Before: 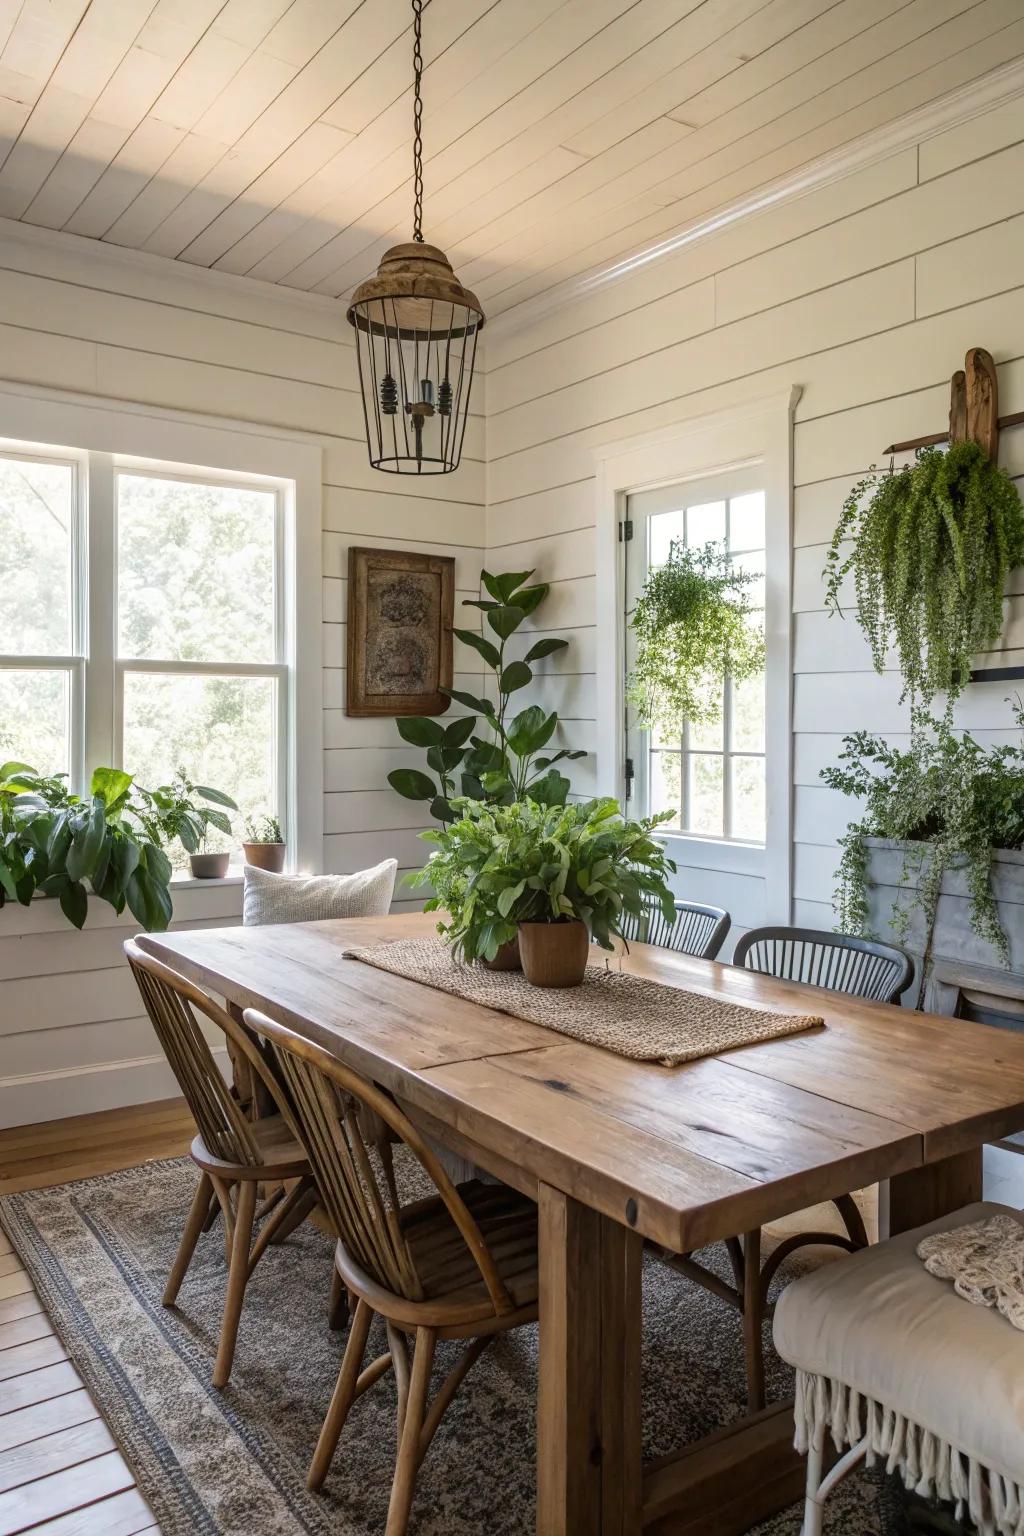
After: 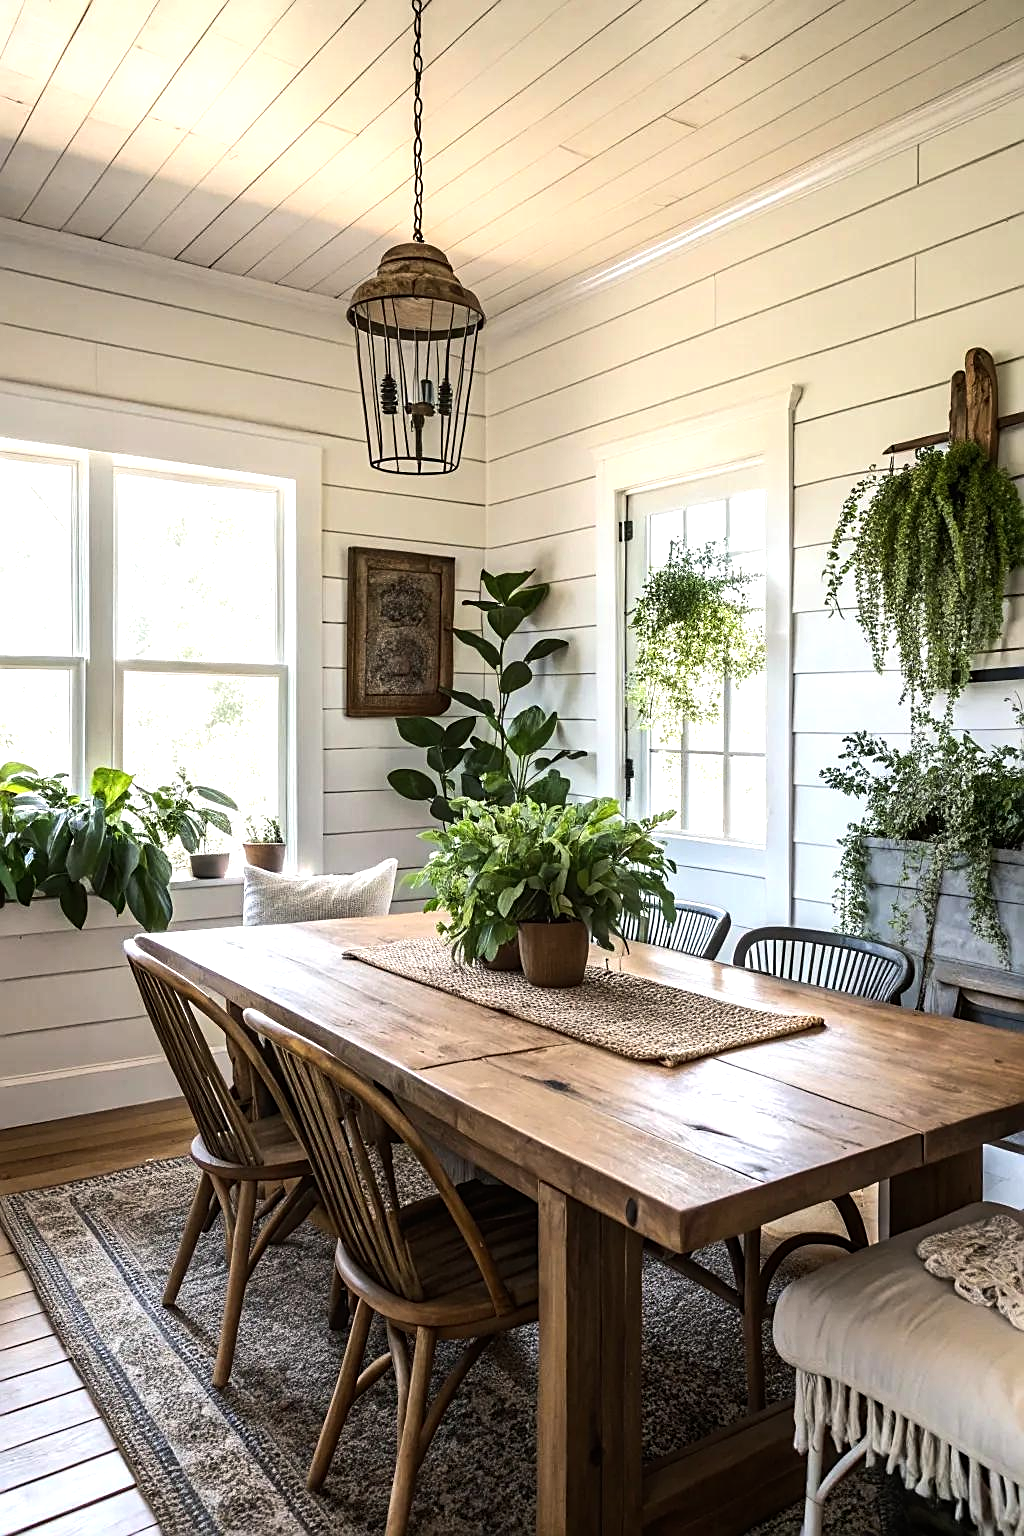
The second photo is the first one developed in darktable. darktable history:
tone equalizer: -8 EV -0.752 EV, -7 EV -0.686 EV, -6 EV -0.584 EV, -5 EV -0.37 EV, -3 EV 0.404 EV, -2 EV 0.6 EV, -1 EV 0.675 EV, +0 EV 0.742 EV, edges refinement/feathering 500, mask exposure compensation -1.57 EV, preserve details no
sharpen: on, module defaults
